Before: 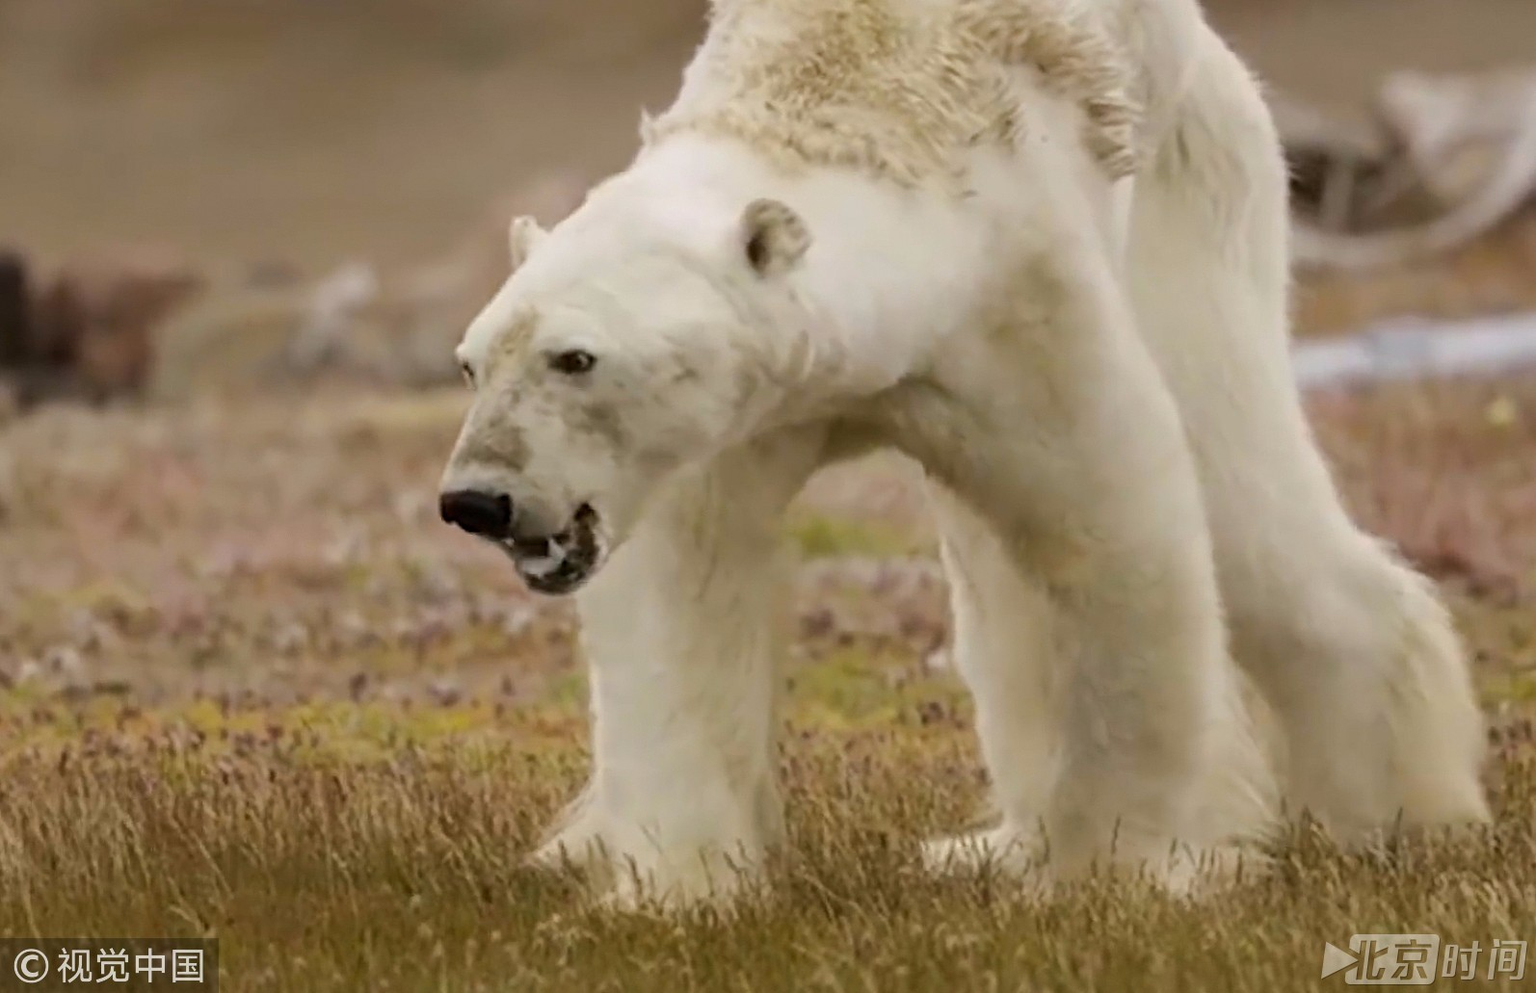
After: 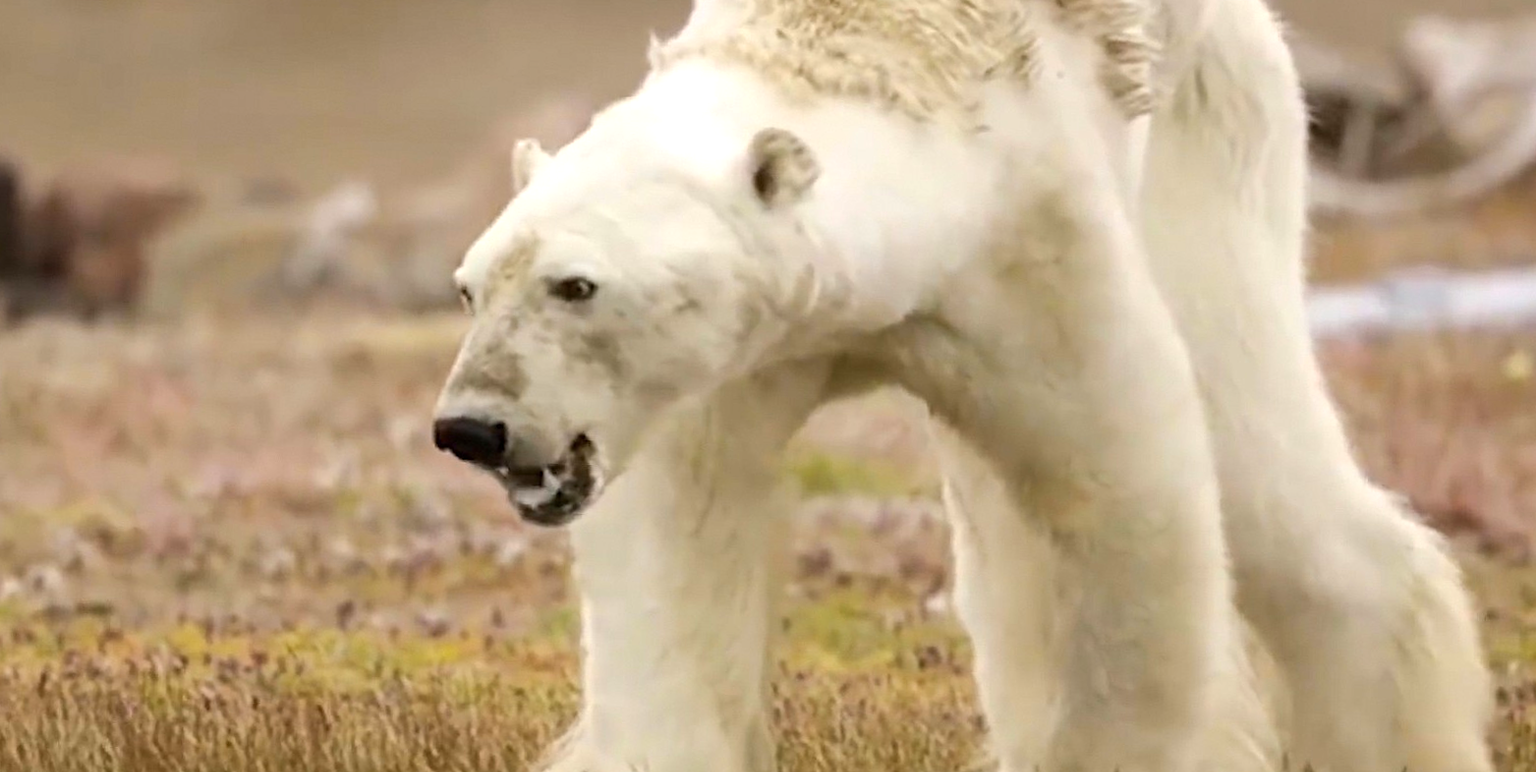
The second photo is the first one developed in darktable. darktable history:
crop and rotate: top 5.667%, bottom 14.937%
rotate and perspective: rotation 1.57°, crop left 0.018, crop right 0.982, crop top 0.039, crop bottom 0.961
exposure: exposure 0.6 EV, compensate highlight preservation false
